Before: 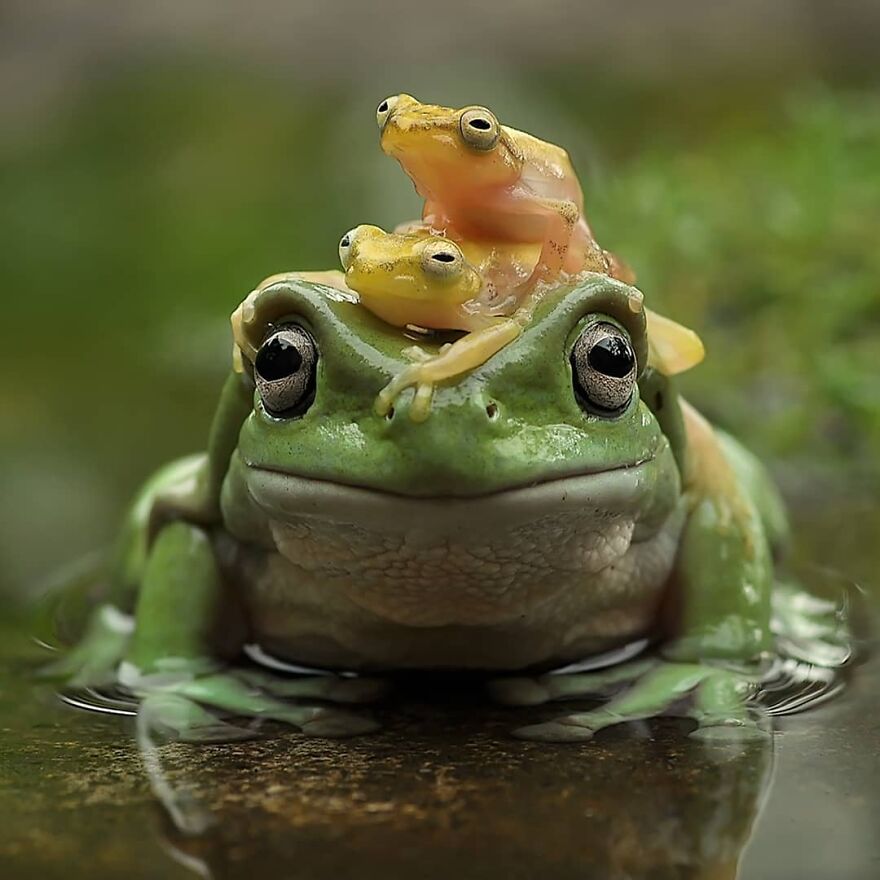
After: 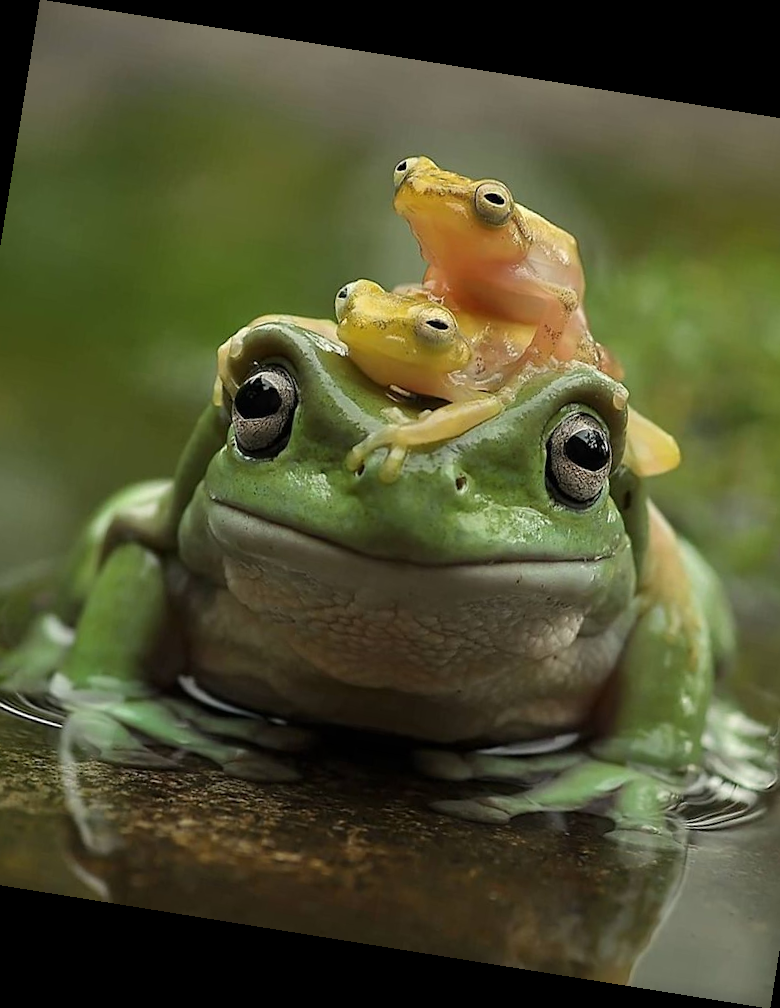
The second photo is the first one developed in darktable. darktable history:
crop: left 9.88%, right 12.664%
rotate and perspective: rotation 9.12°, automatic cropping off
